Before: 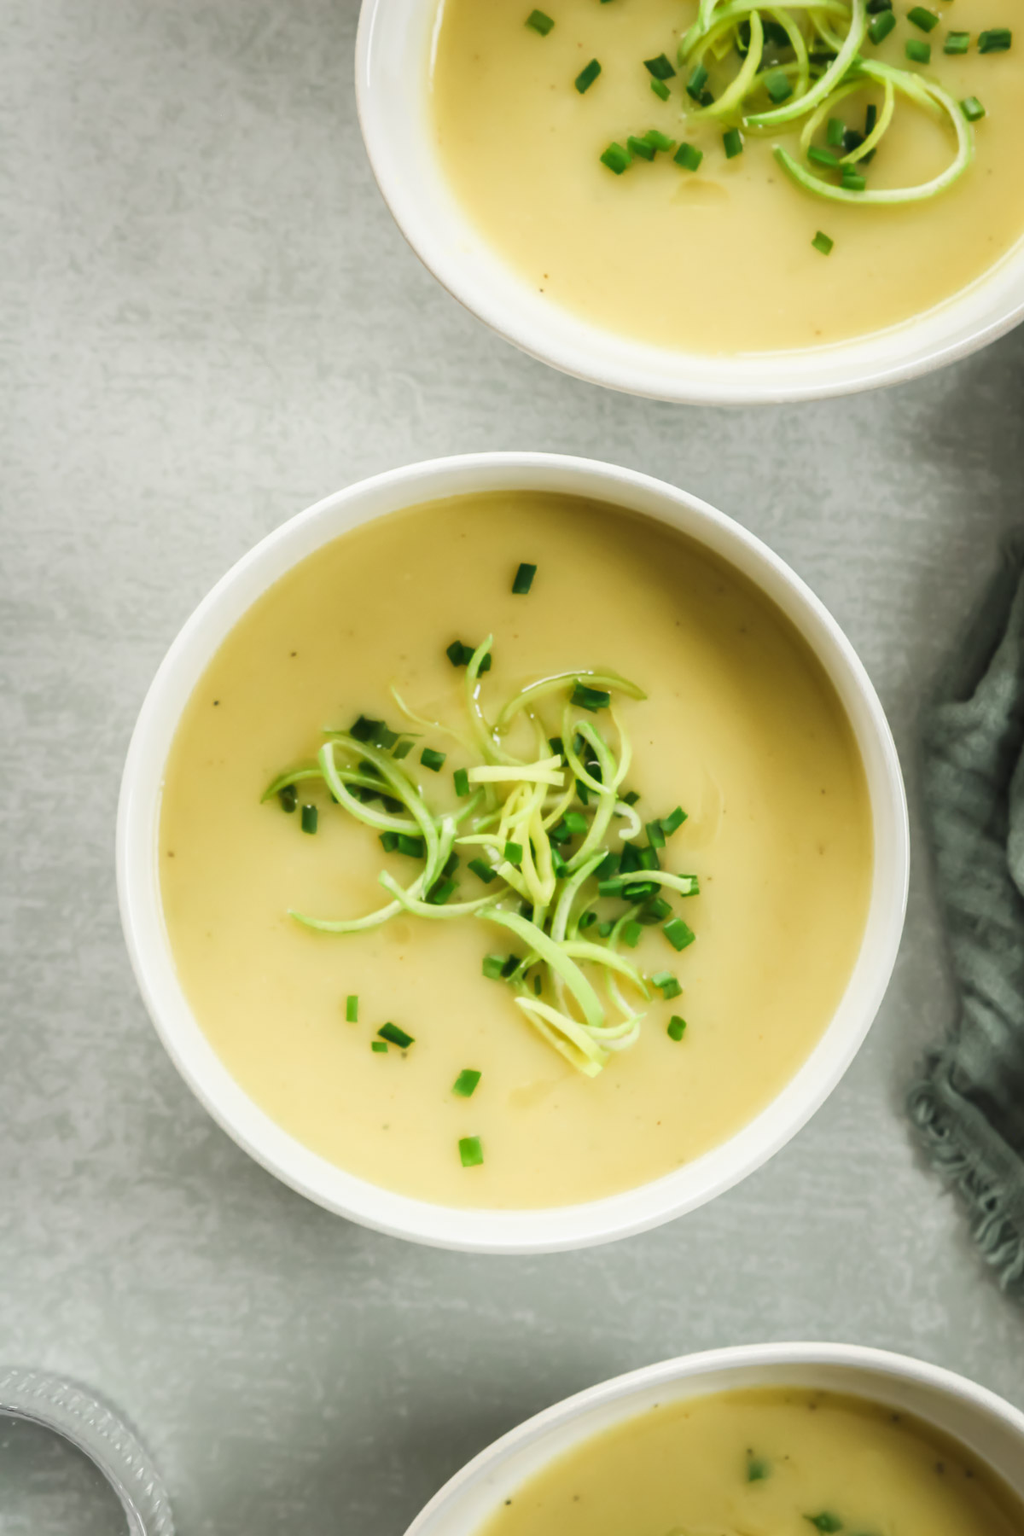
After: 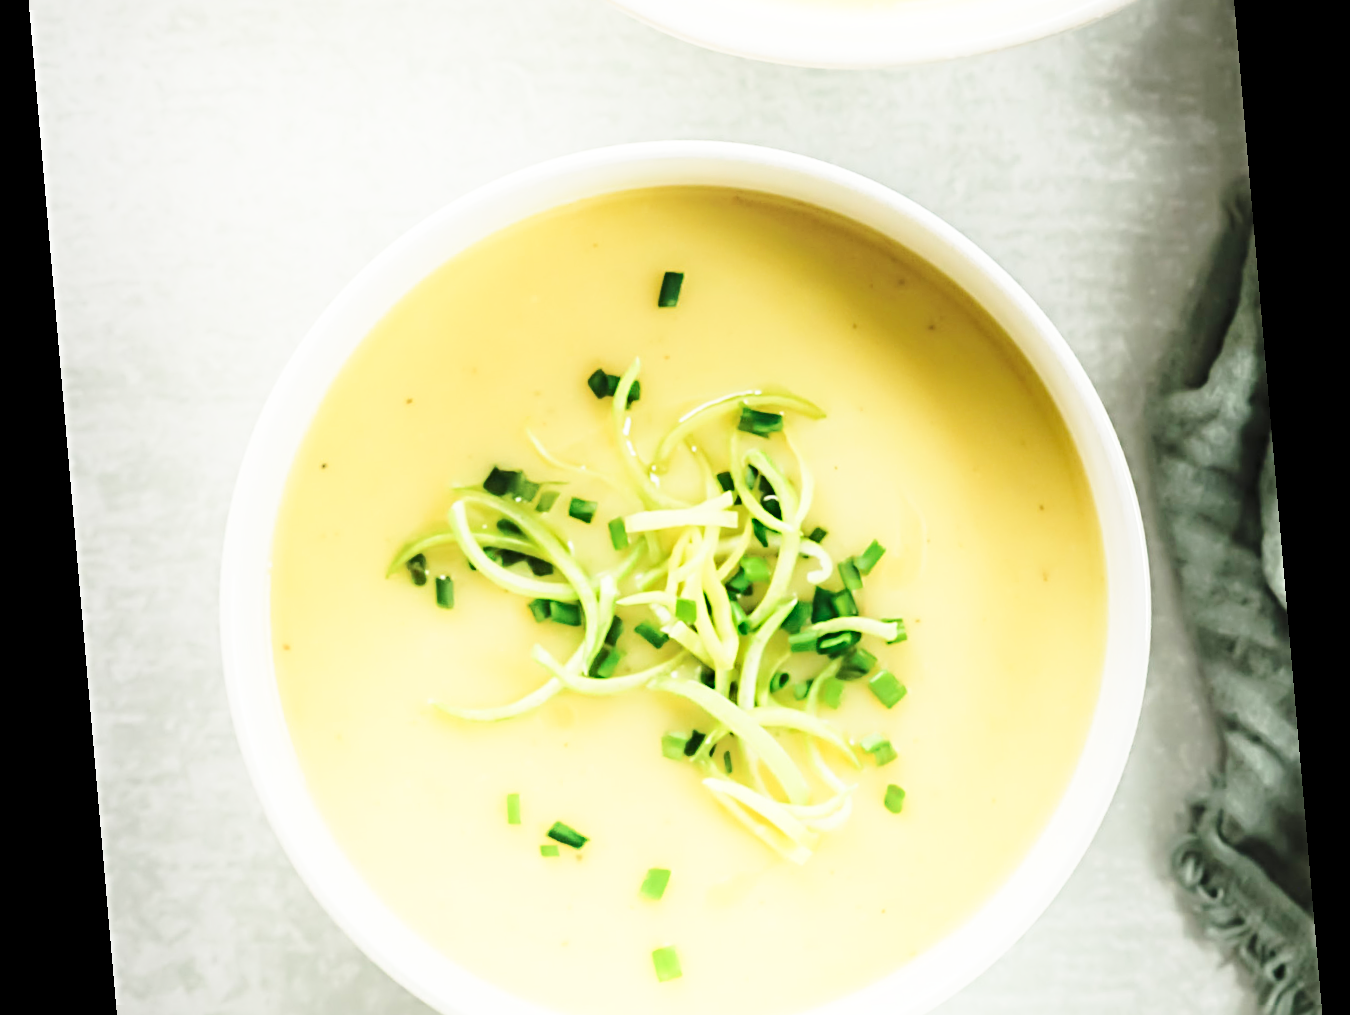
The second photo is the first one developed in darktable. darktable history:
crop and rotate: top 23.043%, bottom 23.437%
sharpen: radius 4
rotate and perspective: rotation -4.98°, automatic cropping off
shadows and highlights: shadows -23.08, highlights 46.15, soften with gaussian
base curve: curves: ch0 [(0, 0) (0.028, 0.03) (0.121, 0.232) (0.46, 0.748) (0.859, 0.968) (1, 1)], preserve colors none
